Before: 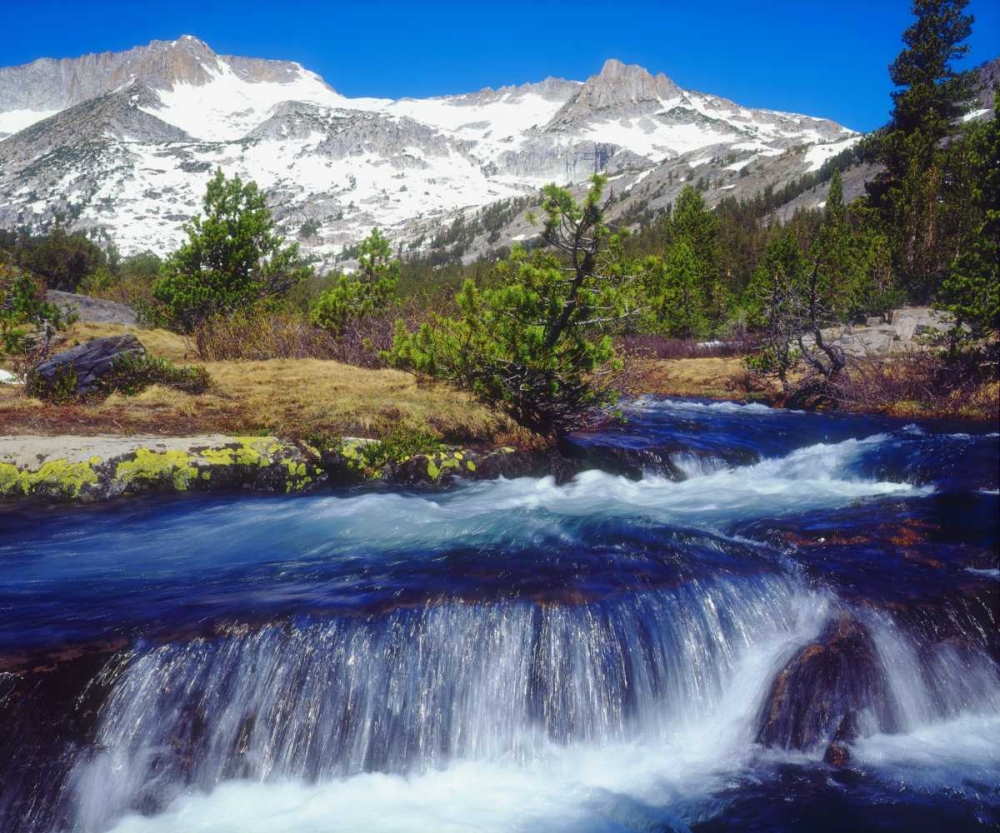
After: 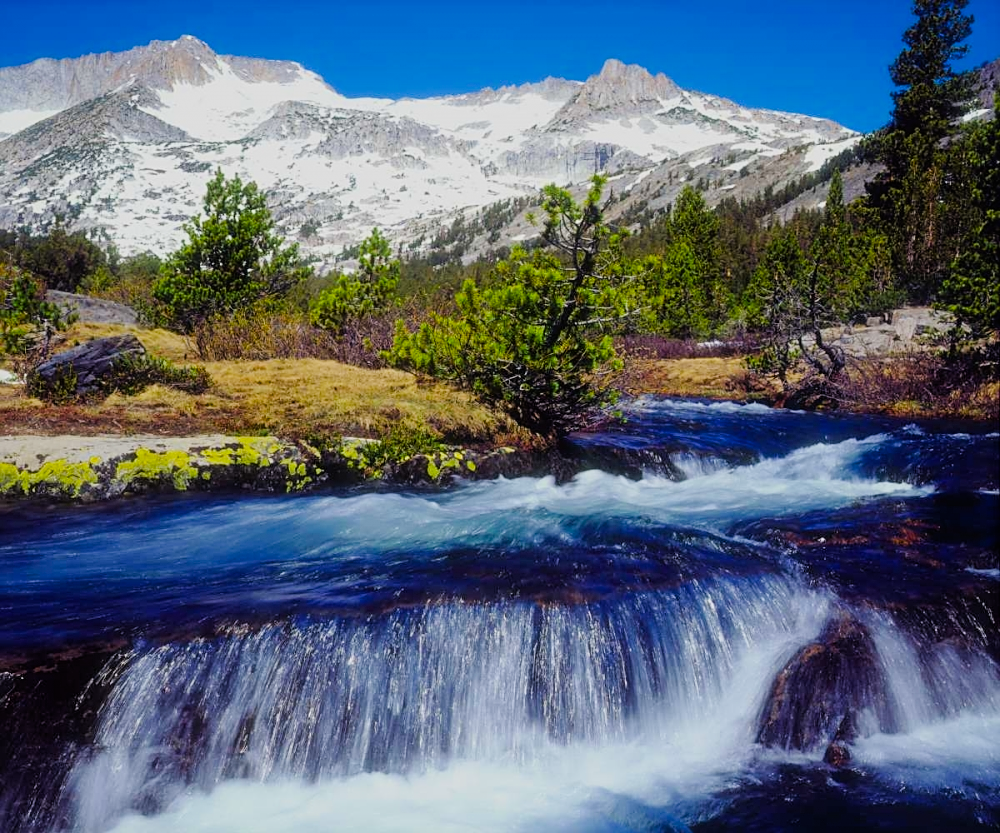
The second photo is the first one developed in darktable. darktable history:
filmic rgb: black relative exposure -6.7 EV, white relative exposure 4.56 EV, threshold 5.98 EV, hardness 3.26, iterations of high-quality reconstruction 10, enable highlight reconstruction true
sharpen: on, module defaults
color balance rgb: perceptual saturation grading › global saturation 31.161%, perceptual brilliance grading › global brilliance 2.291%, perceptual brilliance grading › highlights 8.037%, perceptual brilliance grading › shadows -4.413%
